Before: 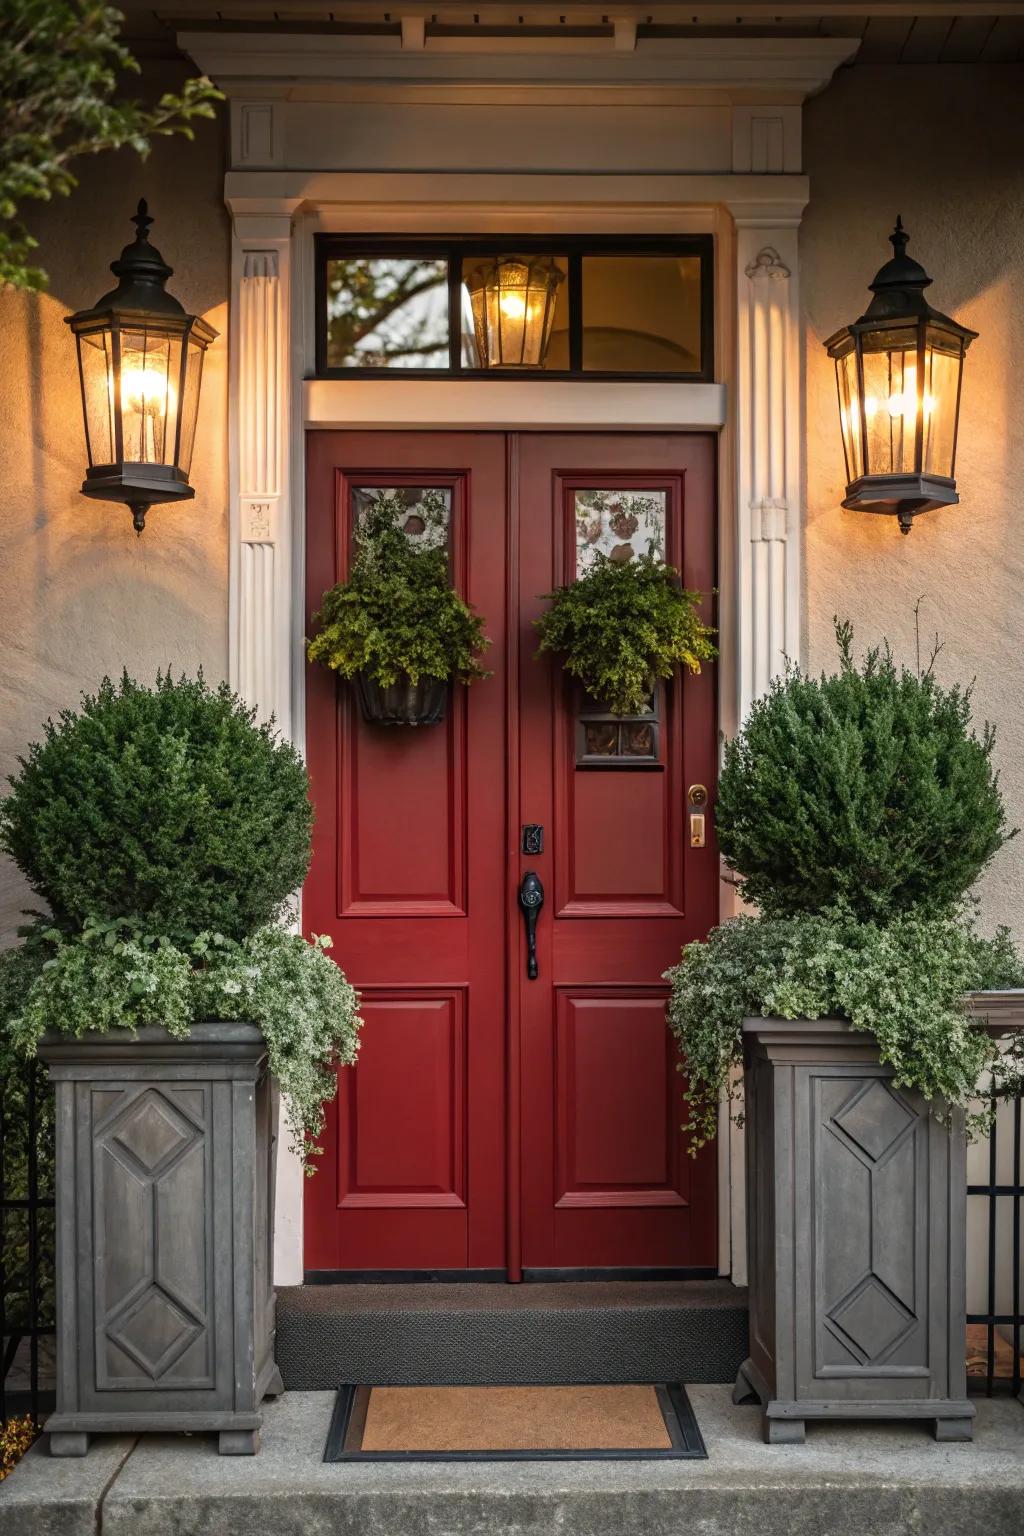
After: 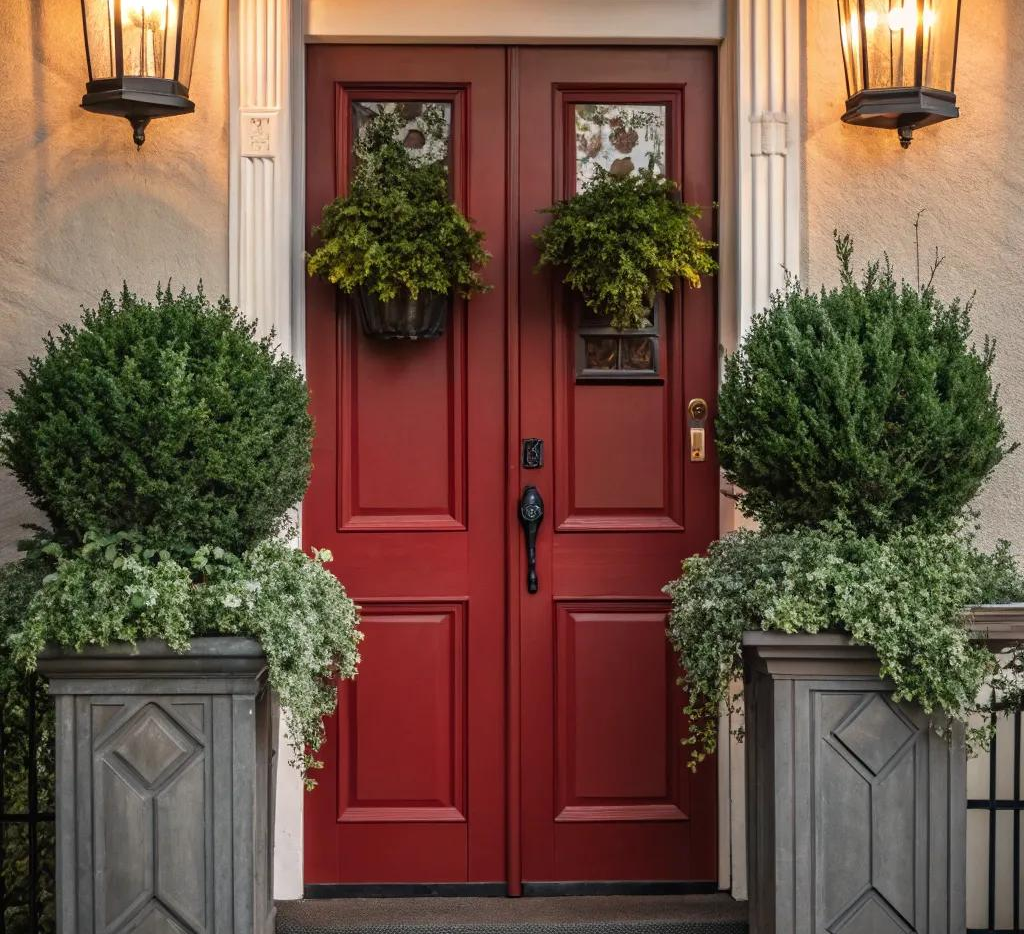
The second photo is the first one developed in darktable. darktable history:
crop and rotate: top 25.187%, bottom 13.98%
